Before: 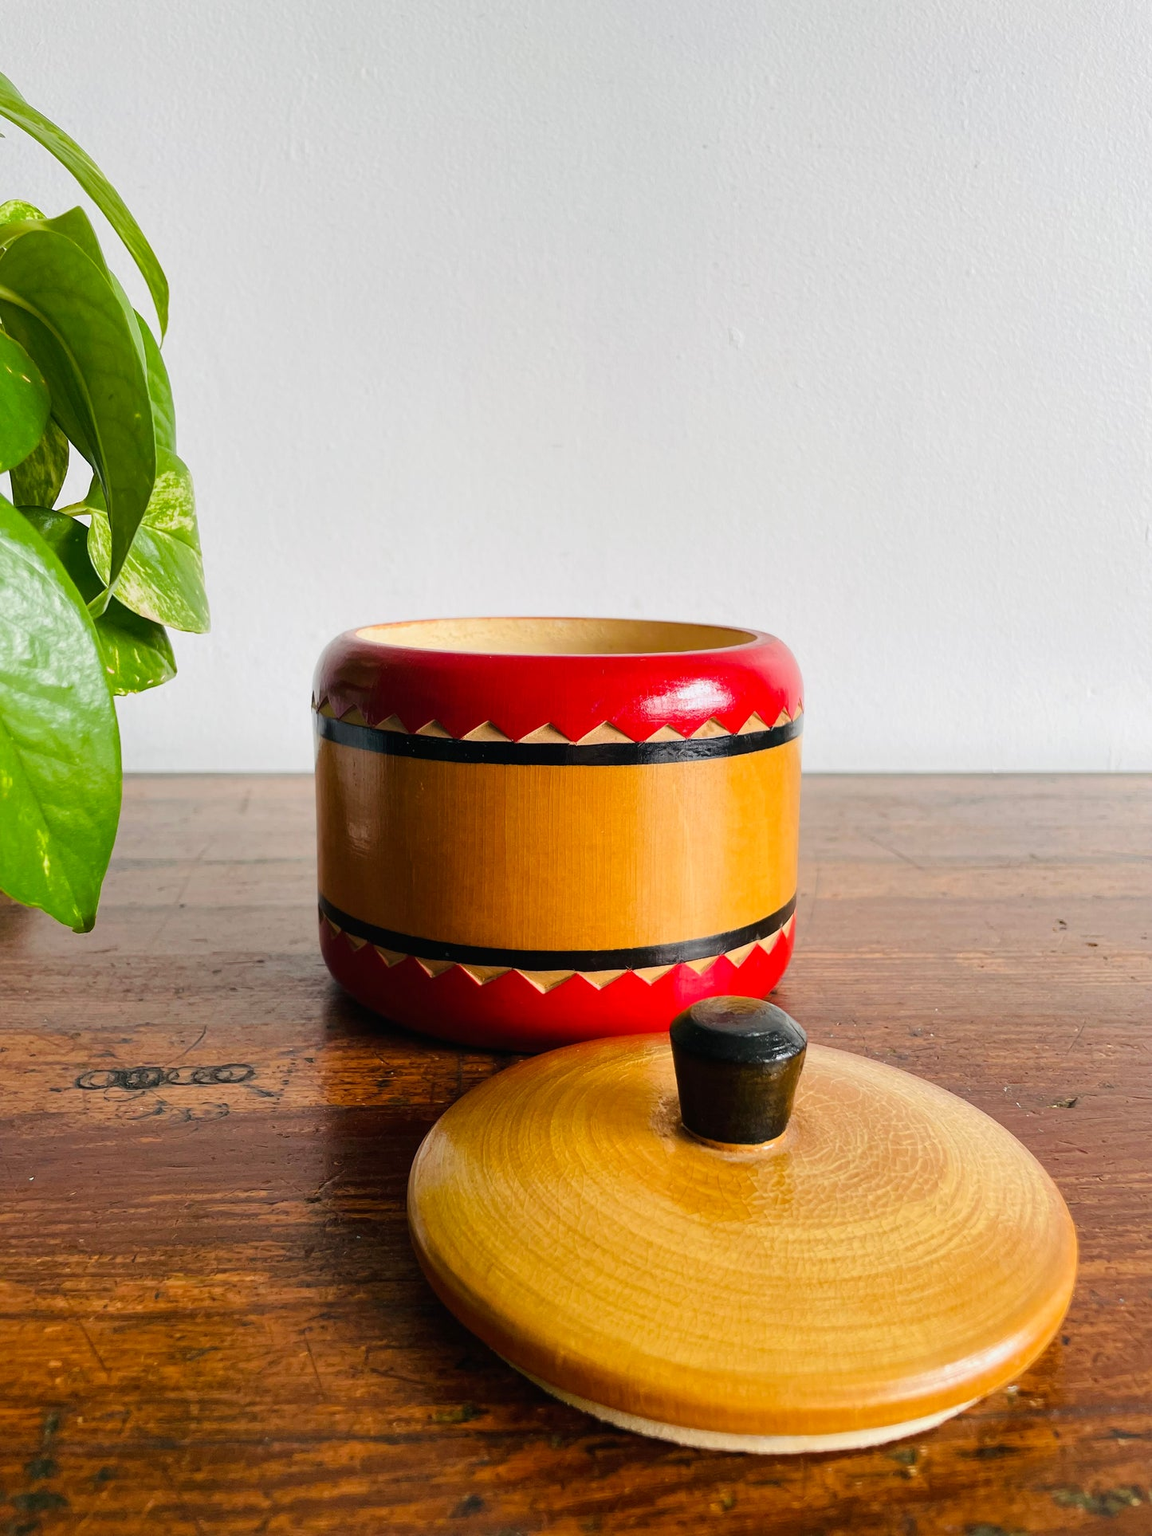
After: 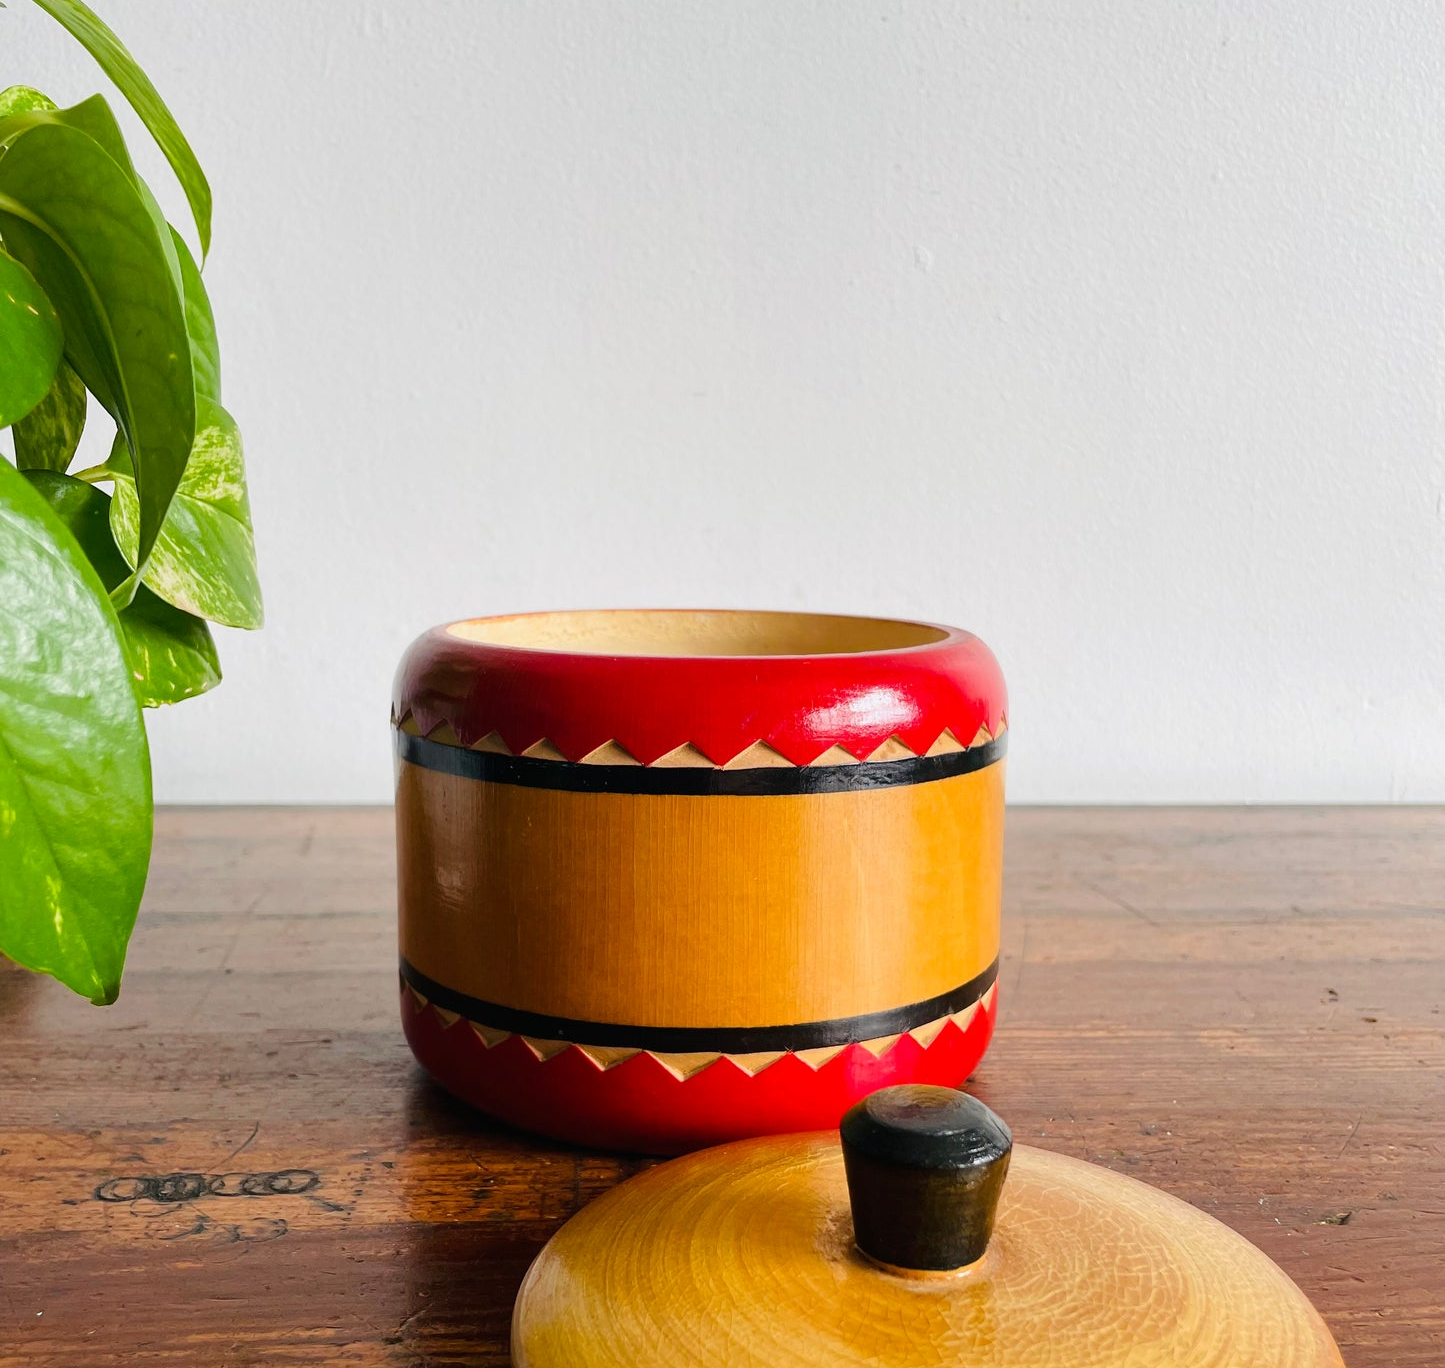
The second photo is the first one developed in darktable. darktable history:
crop and rotate: top 8.608%, bottom 20.384%
